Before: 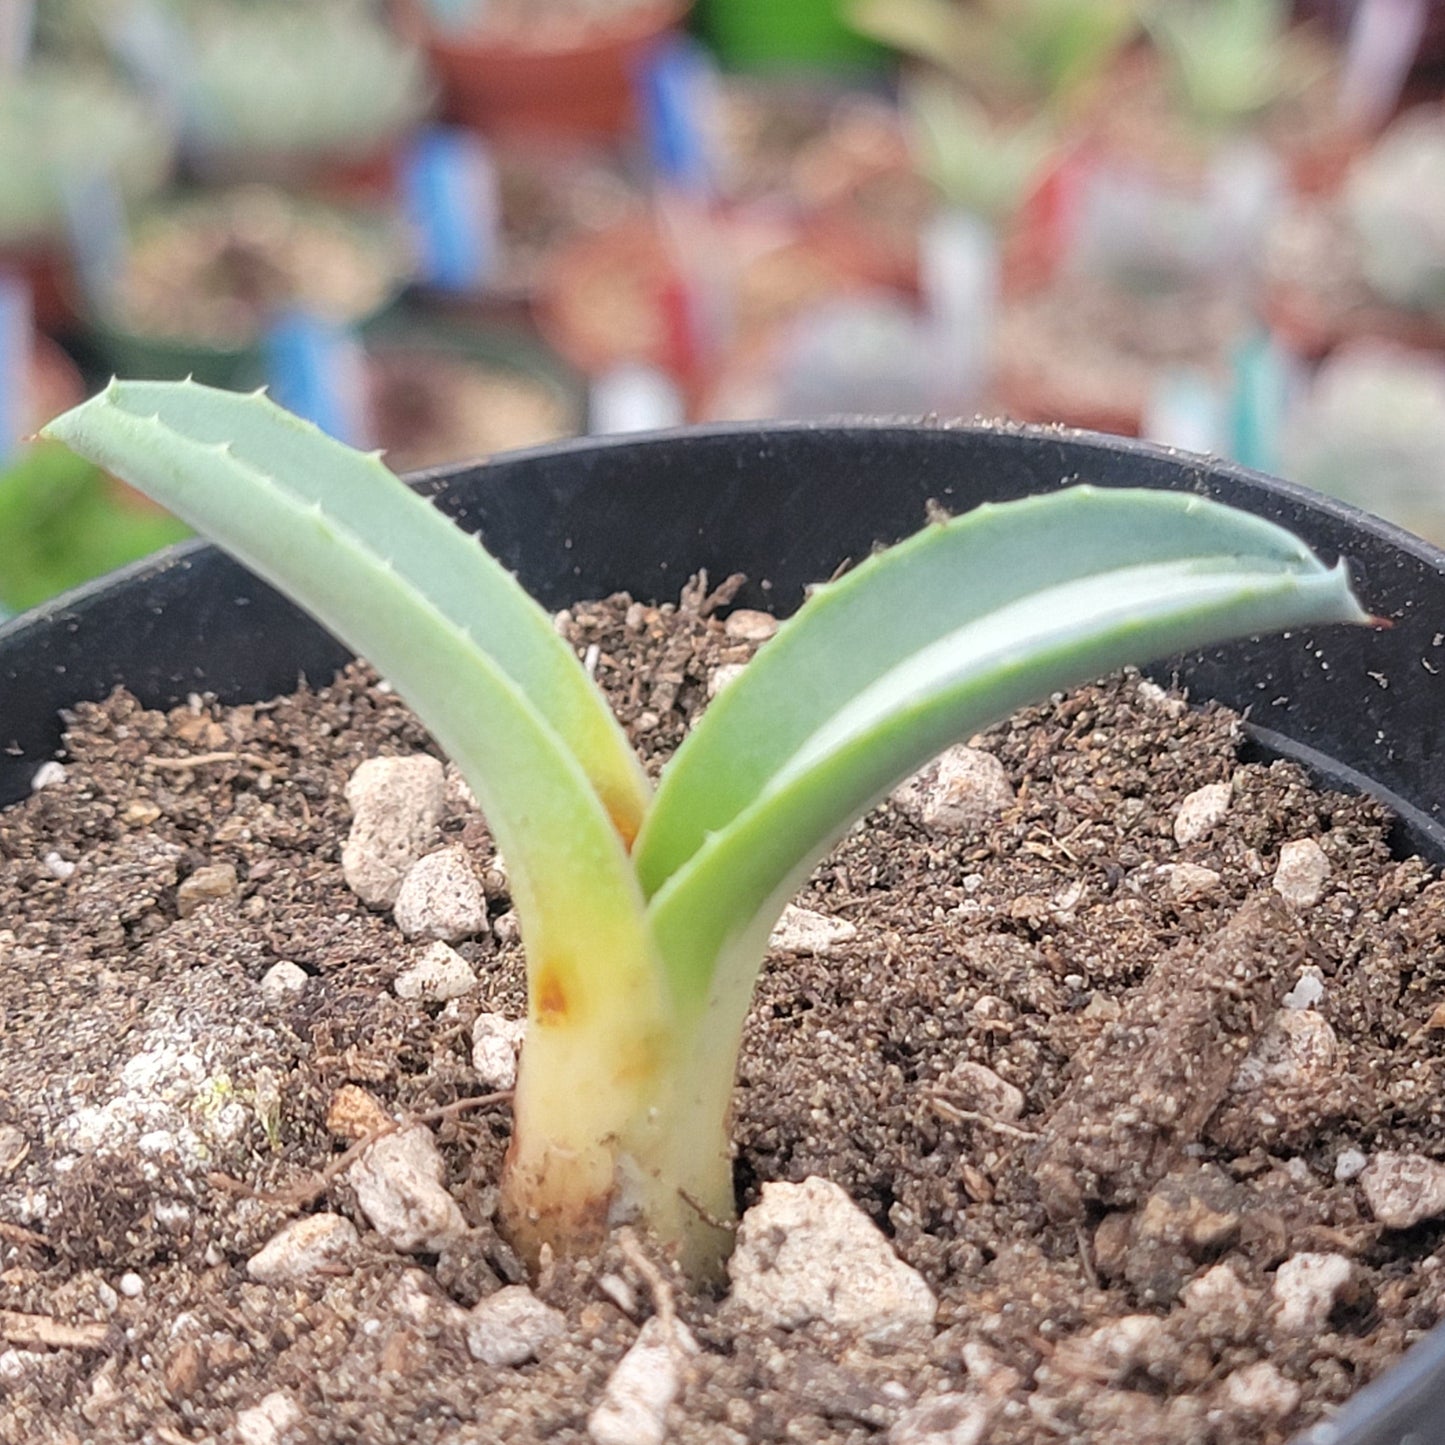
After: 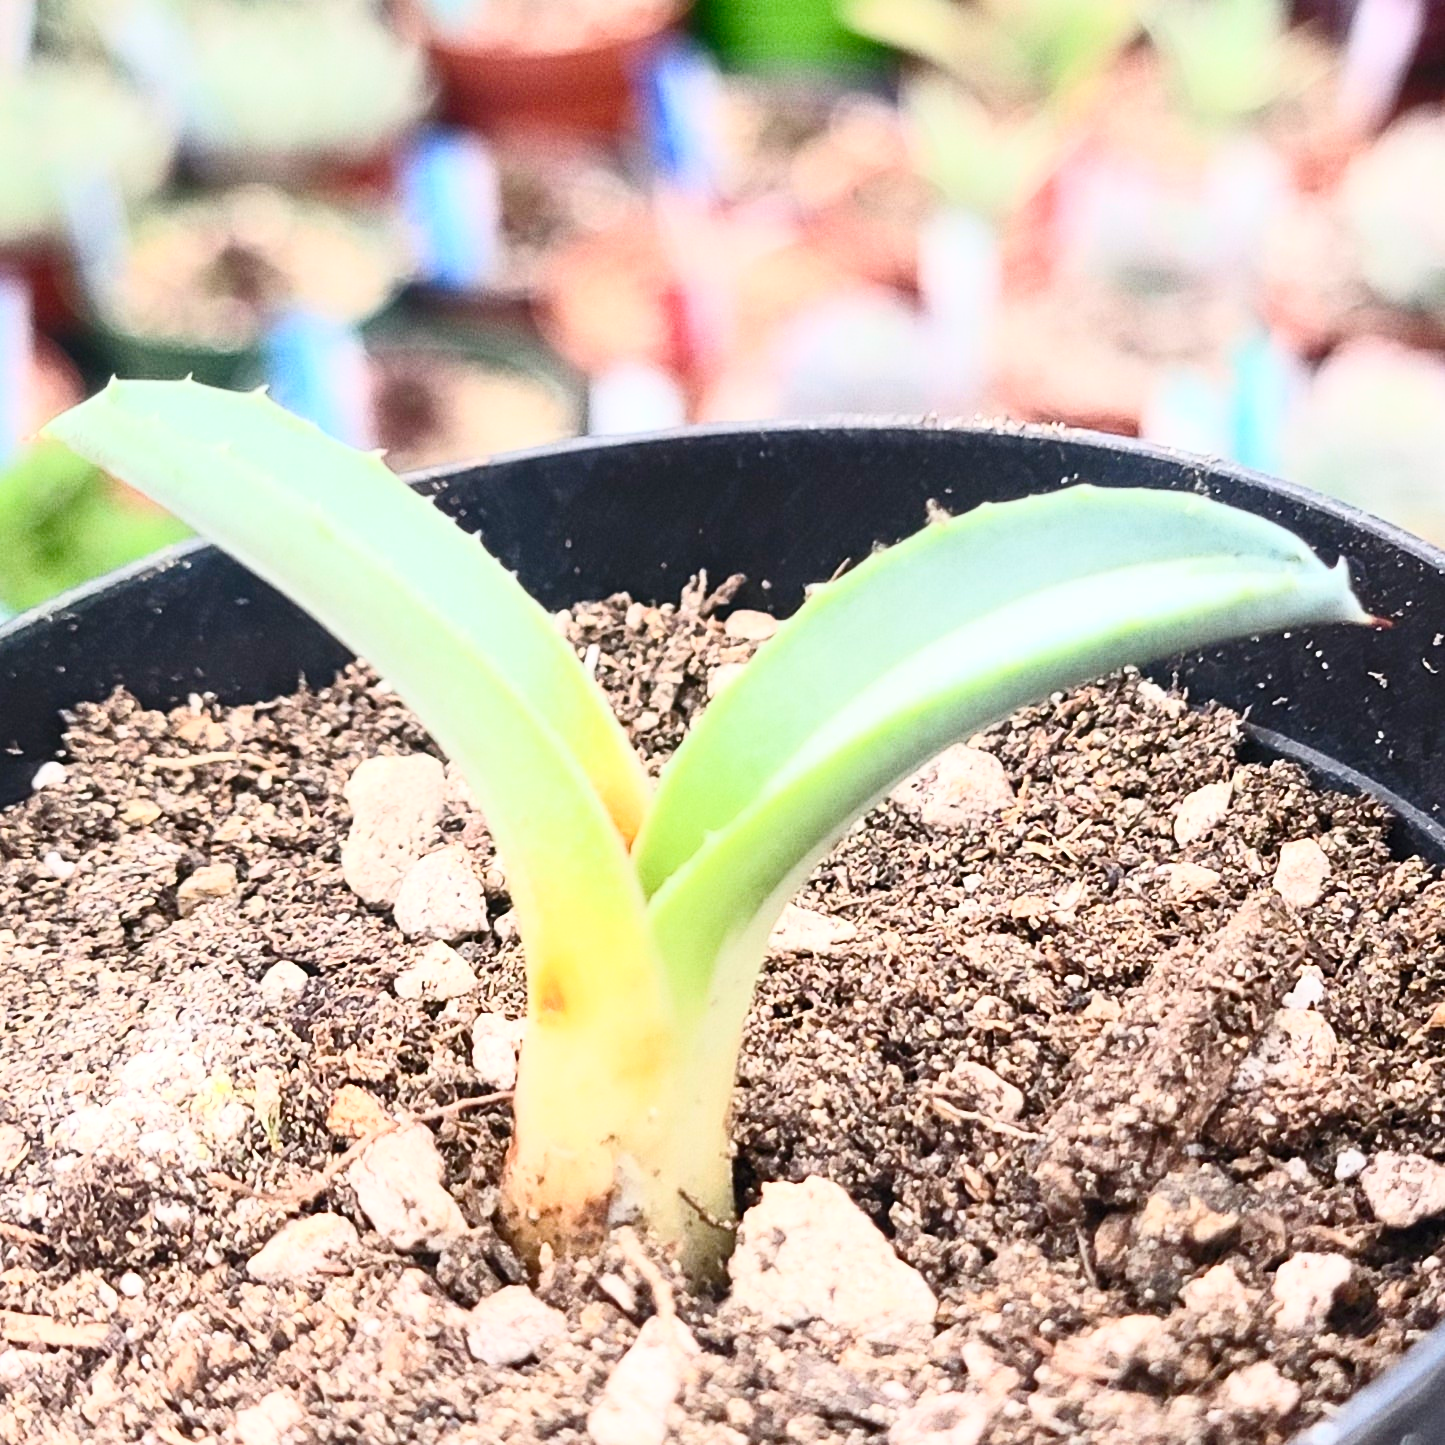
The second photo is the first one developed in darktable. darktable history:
color balance rgb: perceptual saturation grading › global saturation 20%, perceptual saturation grading › highlights -25%, perceptual saturation grading › shadows 25%
exposure: compensate highlight preservation false
contrast brightness saturation: contrast 0.62, brightness 0.34, saturation 0.14
